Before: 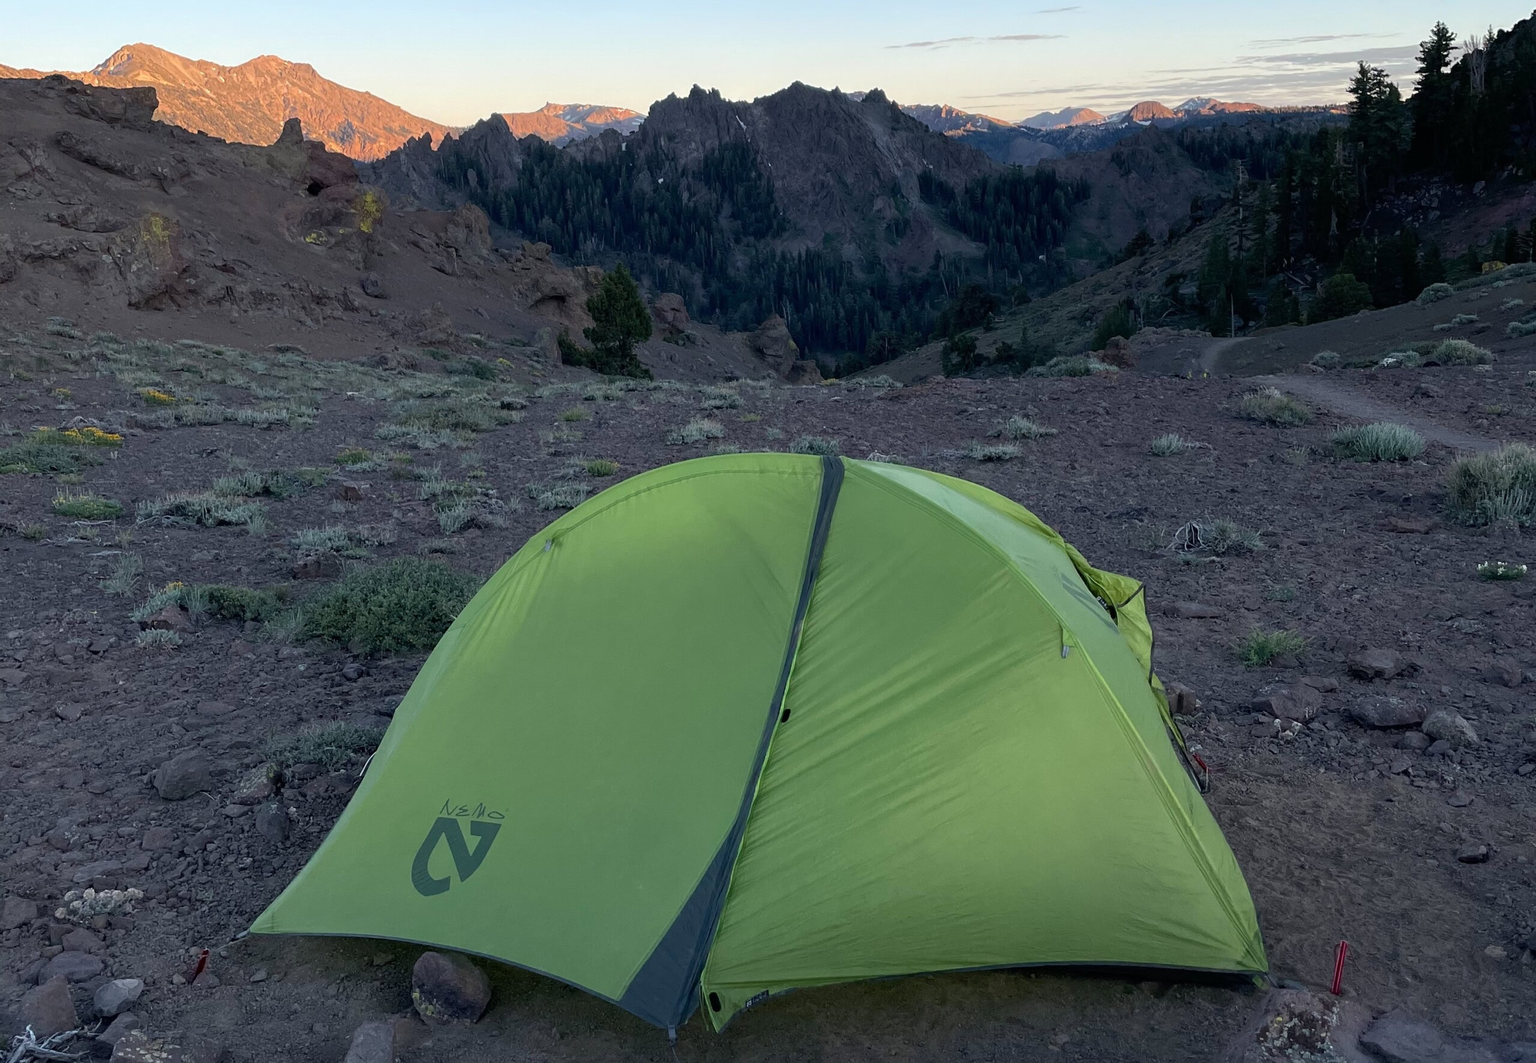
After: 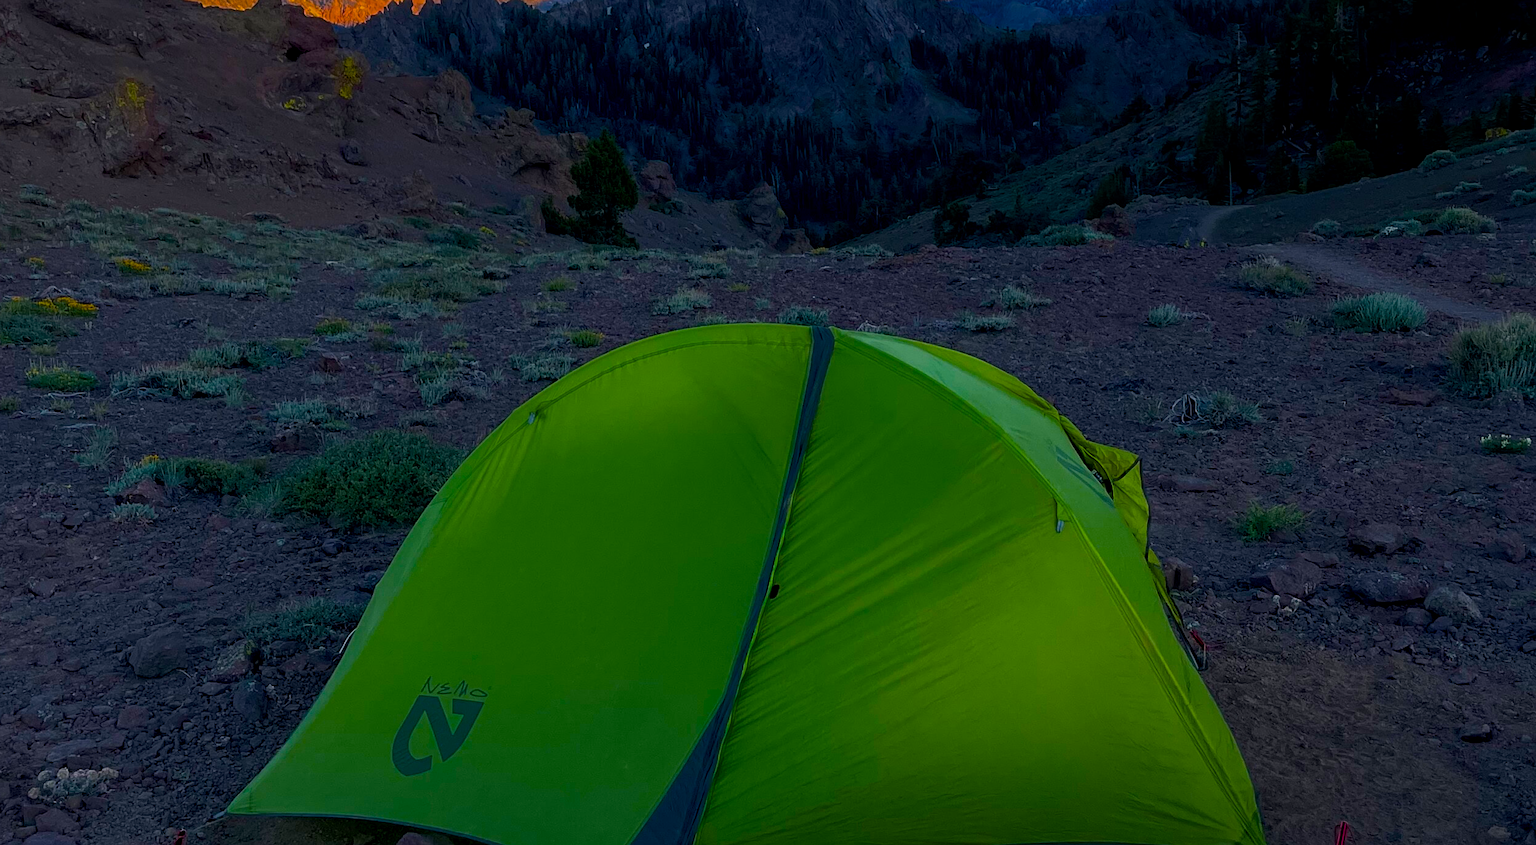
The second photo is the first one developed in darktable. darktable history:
color balance rgb: linear chroma grading › global chroma 42%, perceptual saturation grading › global saturation 42%, perceptual brilliance grading › global brilliance 25%, global vibrance 33%
tone equalizer: -8 EV -2 EV, -7 EV -2 EV, -6 EV -2 EV, -5 EV -2 EV, -4 EV -2 EV, -3 EV -2 EV, -2 EV -2 EV, -1 EV -1.63 EV, +0 EV -2 EV
color correction: highlights a* 0.816, highlights b* 2.78, saturation 1.1
sharpen: amount 0.2
crop and rotate: left 1.814%, top 12.818%, right 0.25%, bottom 9.225%
local contrast: highlights 100%, shadows 100%, detail 120%, midtone range 0.2
